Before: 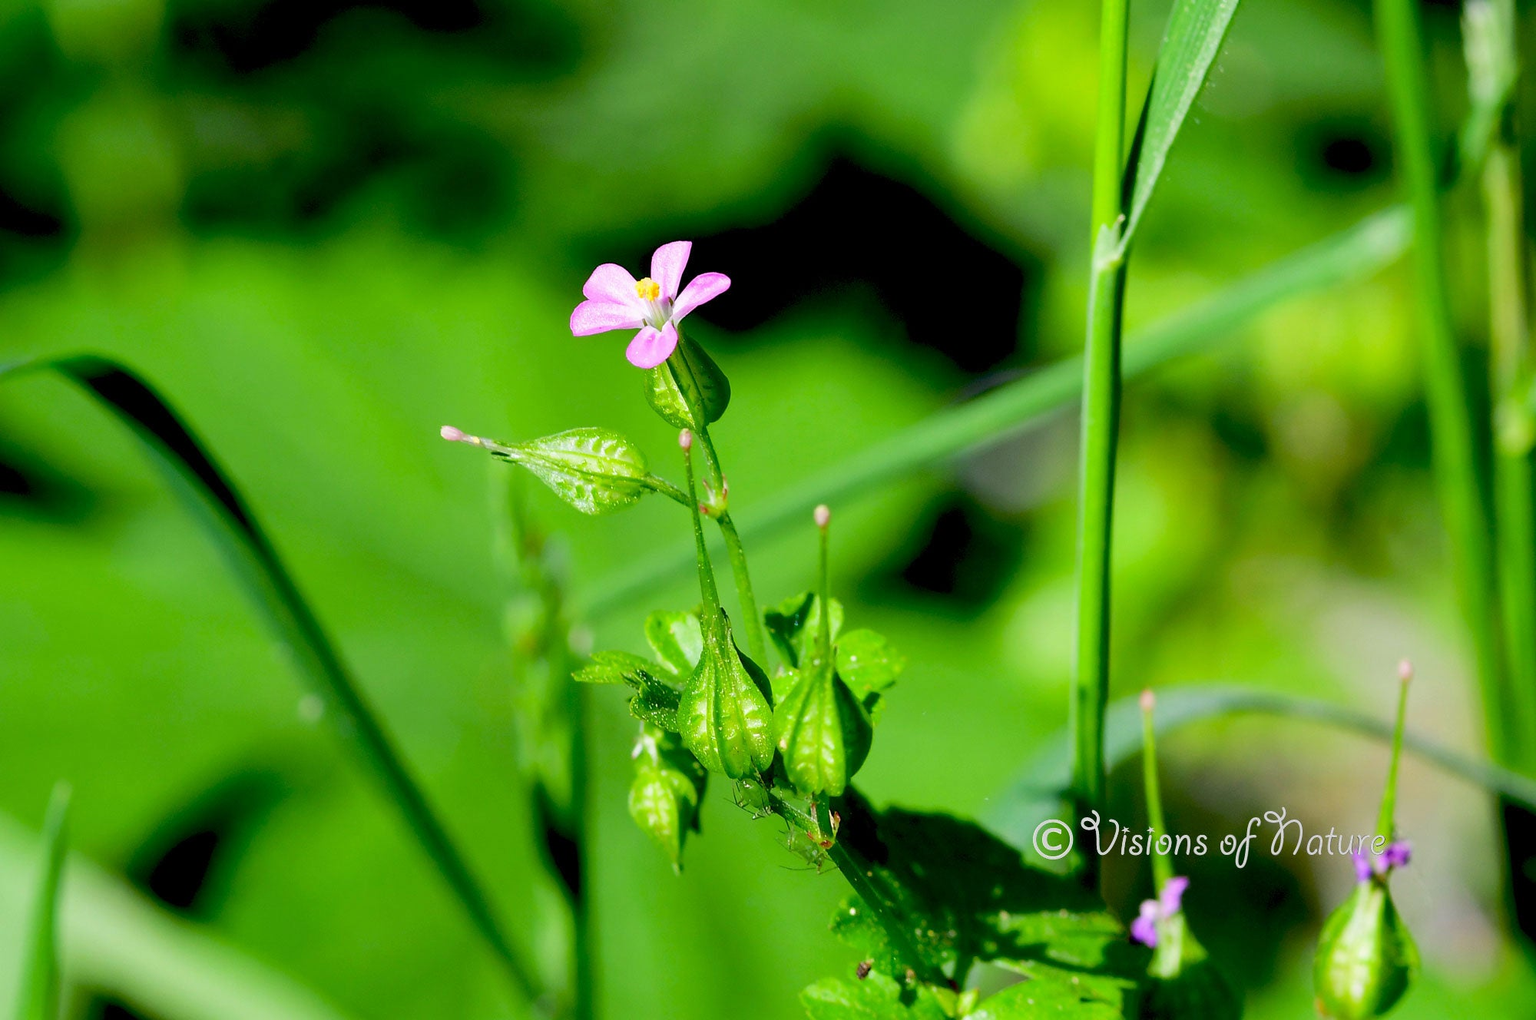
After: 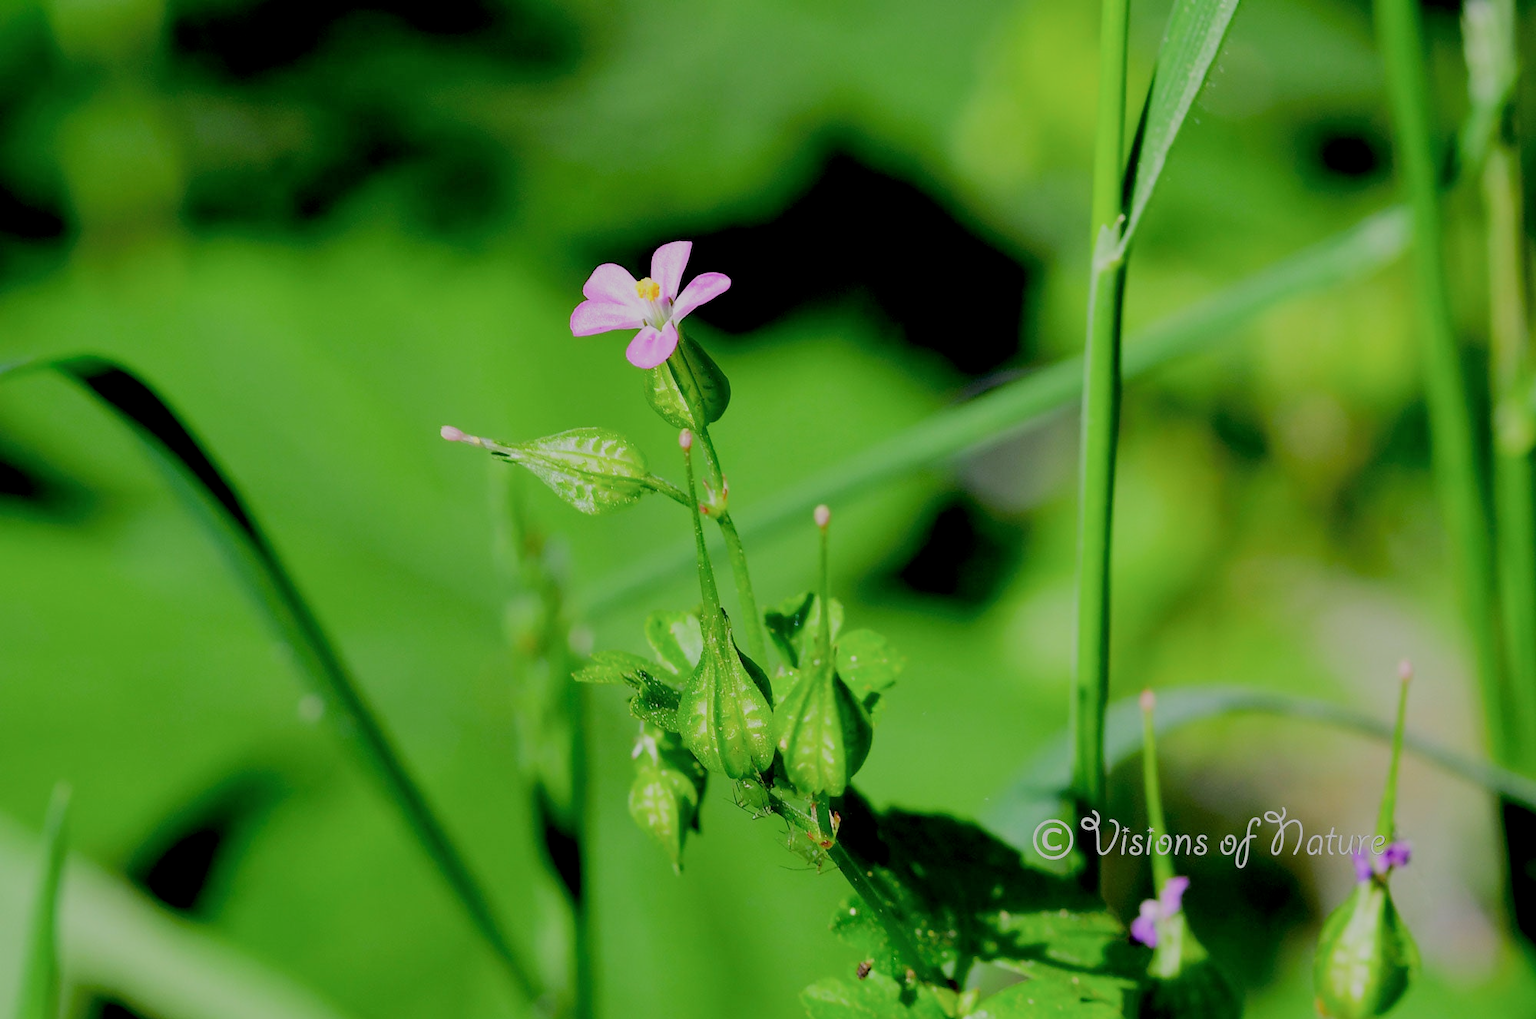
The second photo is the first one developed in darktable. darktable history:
filmic rgb: black relative exposure -8.75 EV, white relative exposure 4.98 EV, target black luminance 0%, hardness 3.79, latitude 65.44%, contrast 0.824, shadows ↔ highlights balance 19.33%
